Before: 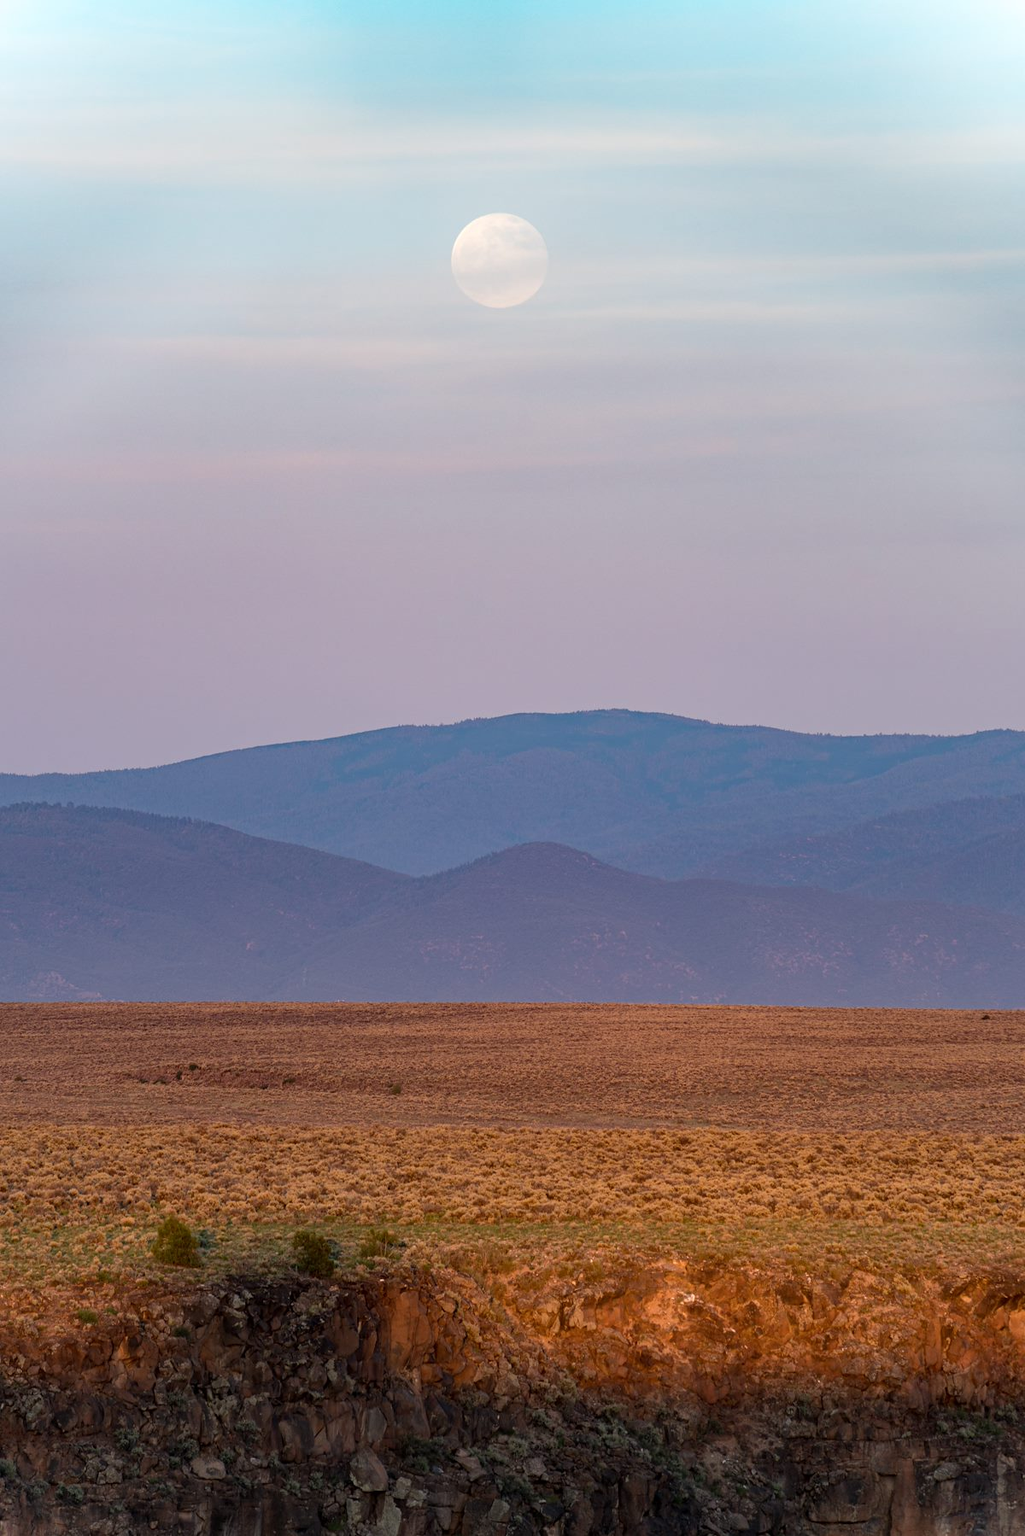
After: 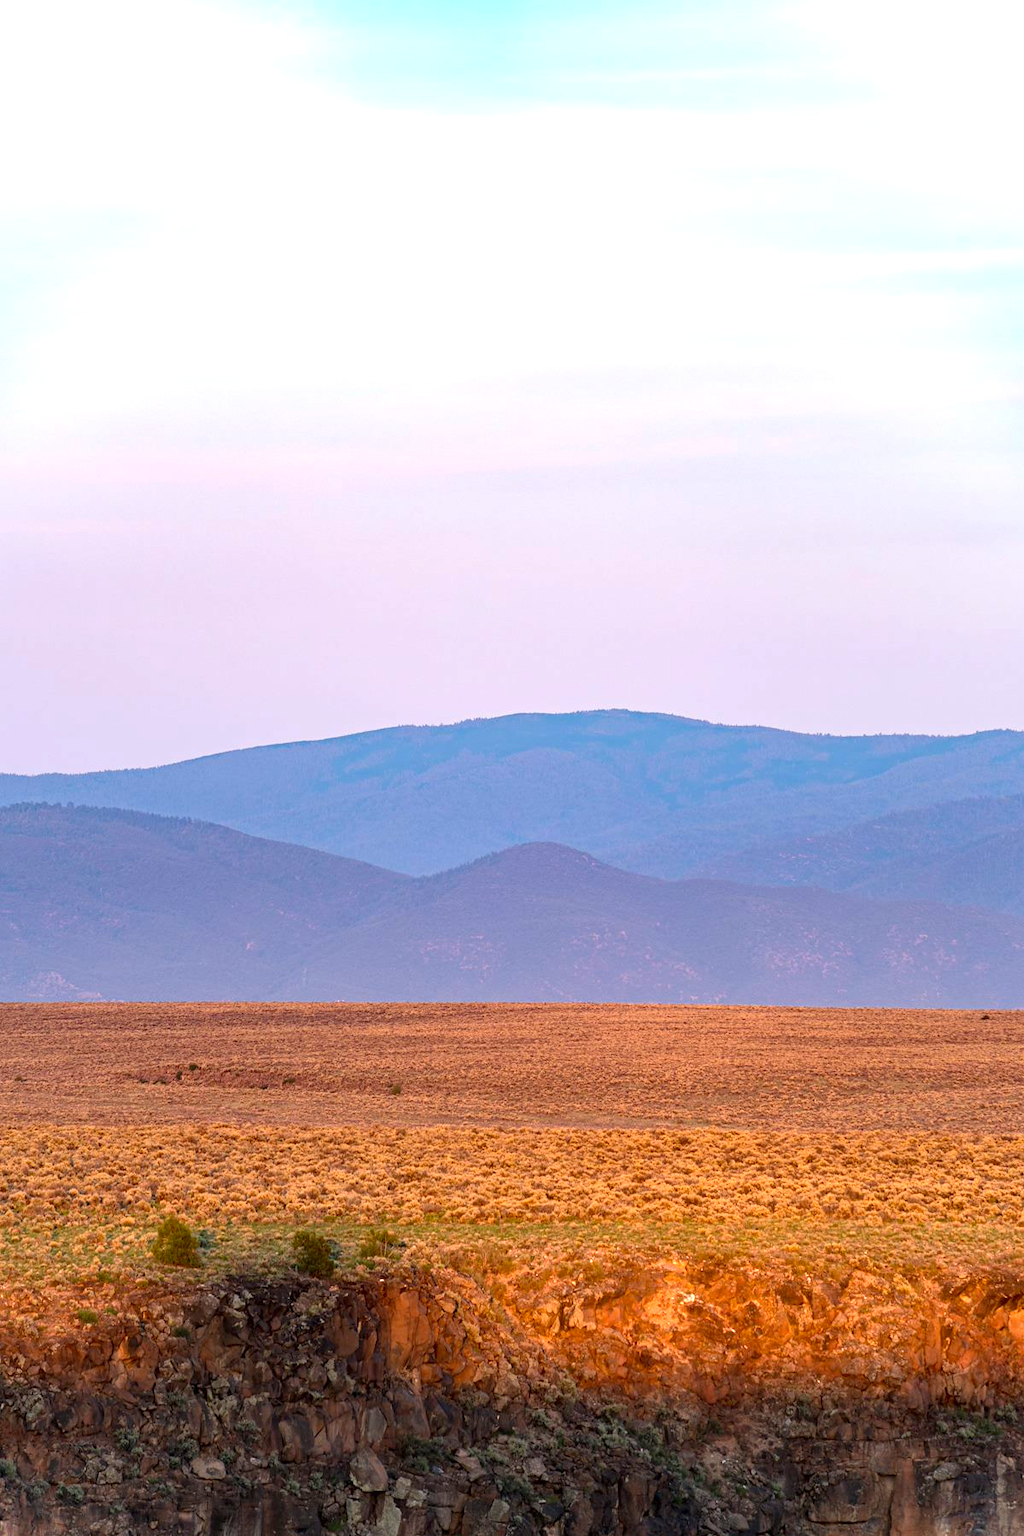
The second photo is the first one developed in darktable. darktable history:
exposure: exposure 1 EV, compensate highlight preservation false
contrast brightness saturation: contrast 0.042, saturation 0.158
